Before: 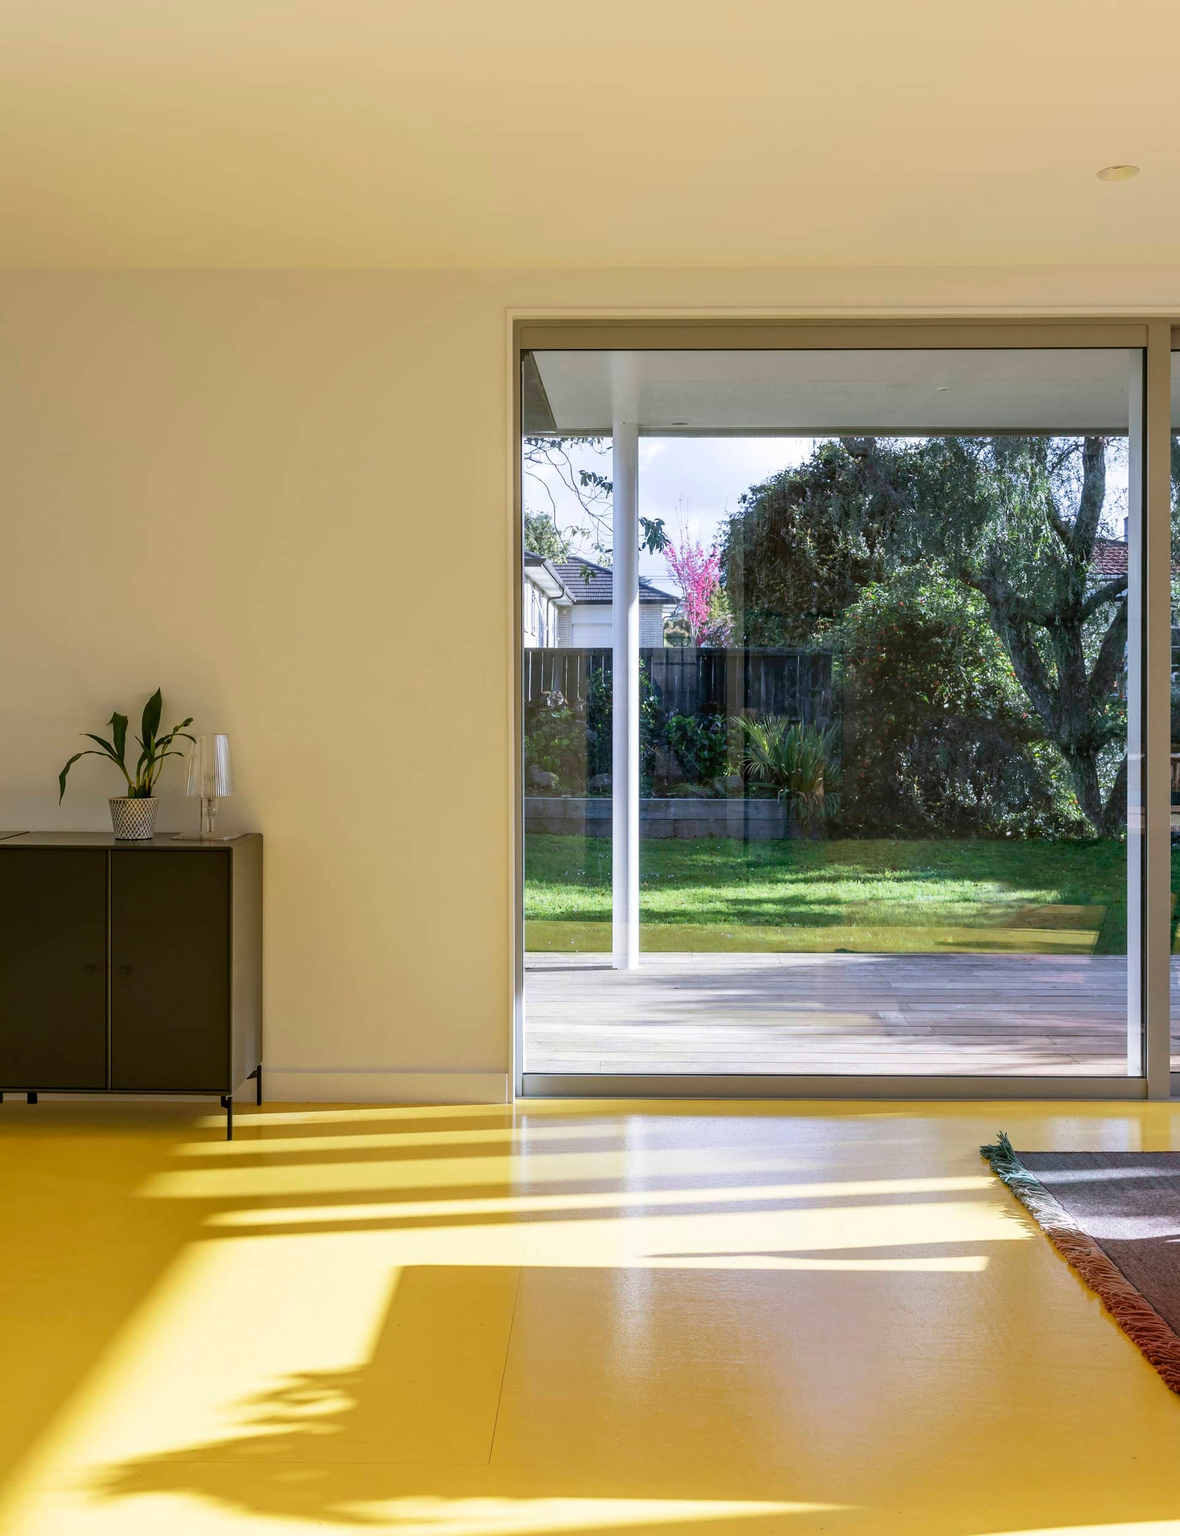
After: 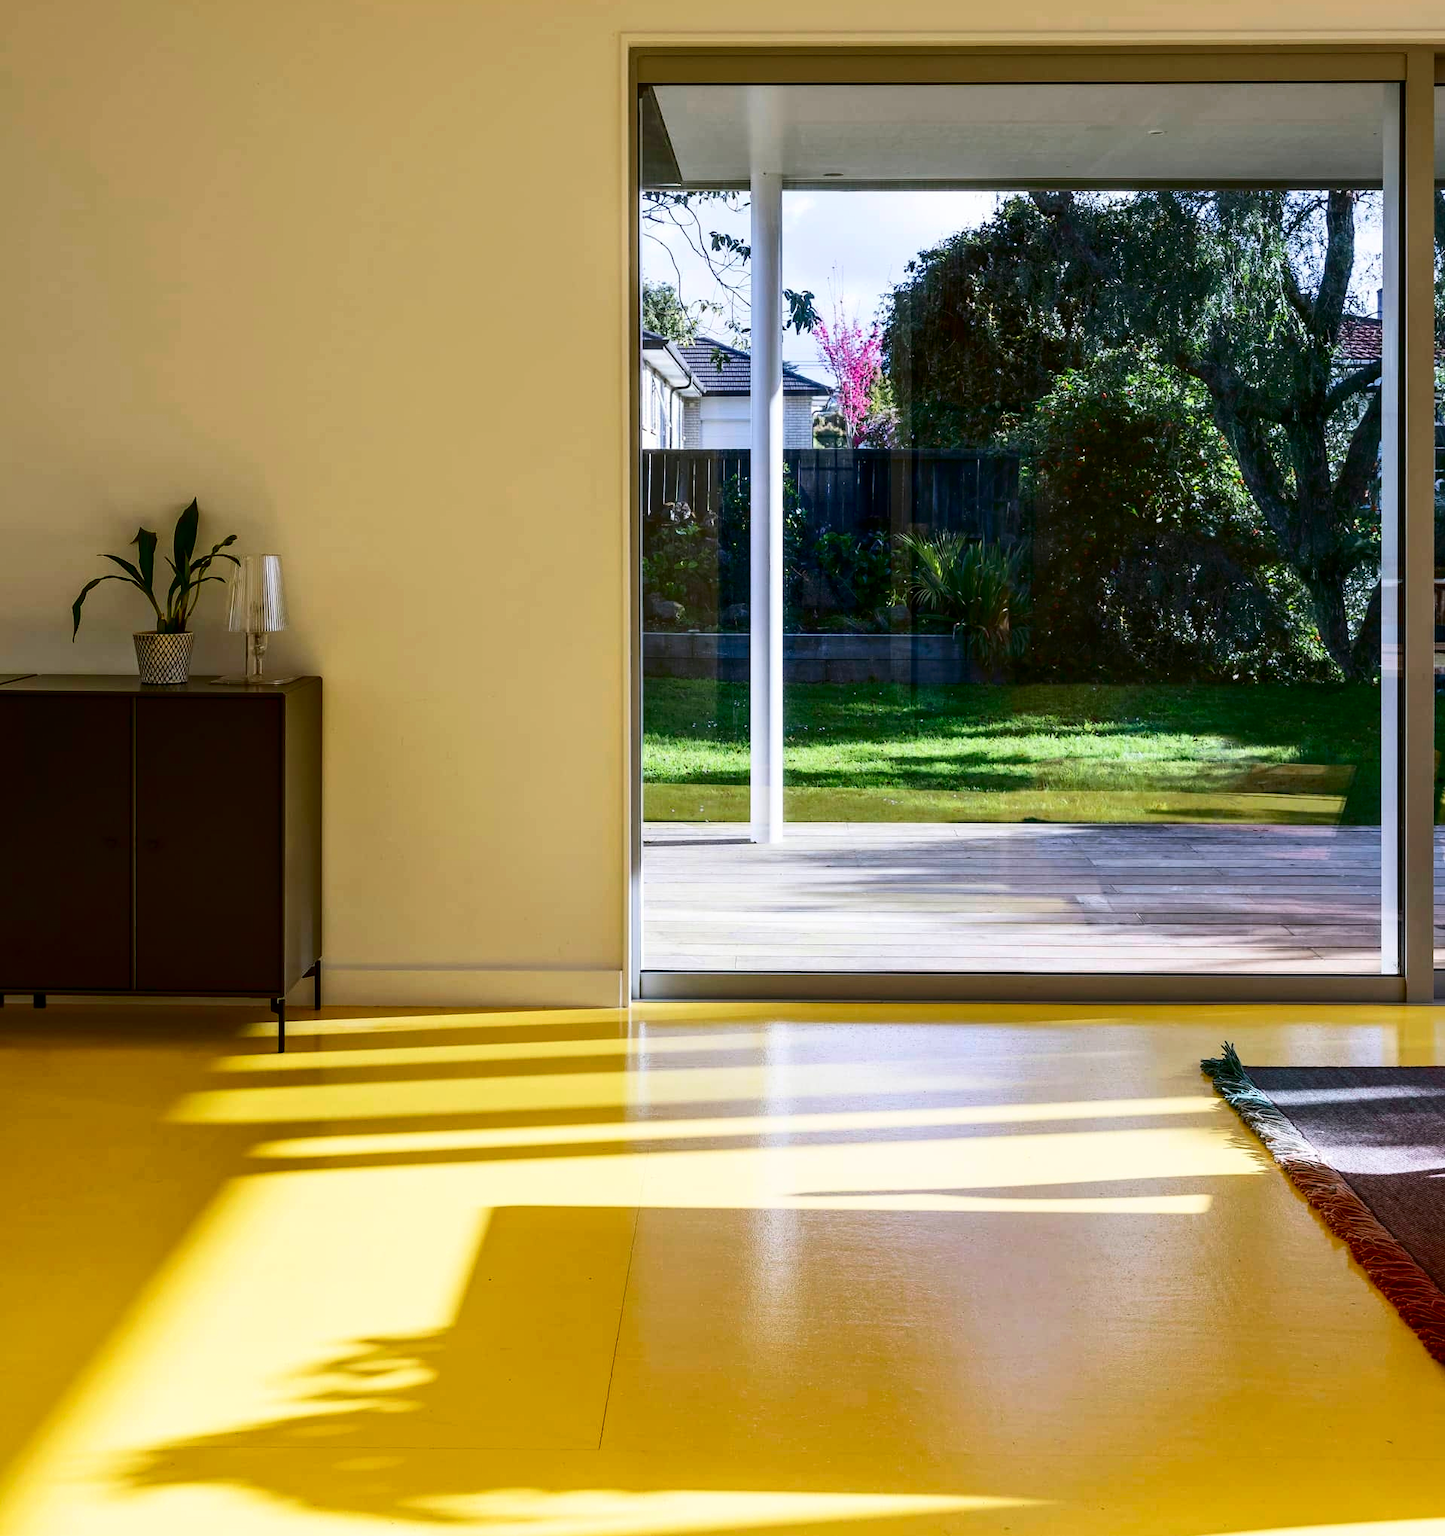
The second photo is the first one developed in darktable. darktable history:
crop and rotate: top 18.389%
contrast brightness saturation: contrast 0.221, brightness -0.184, saturation 0.24
